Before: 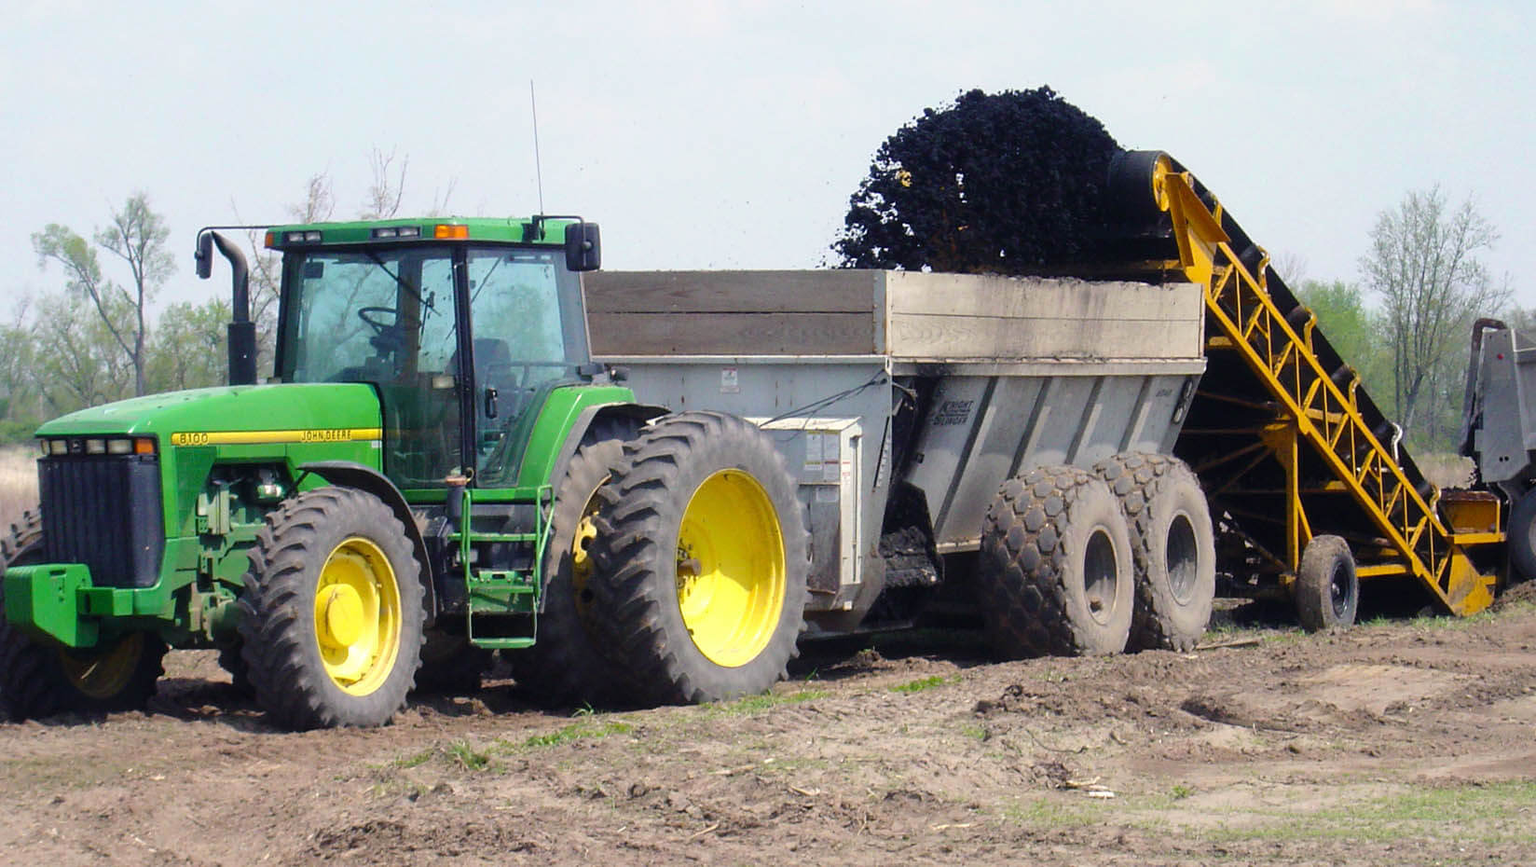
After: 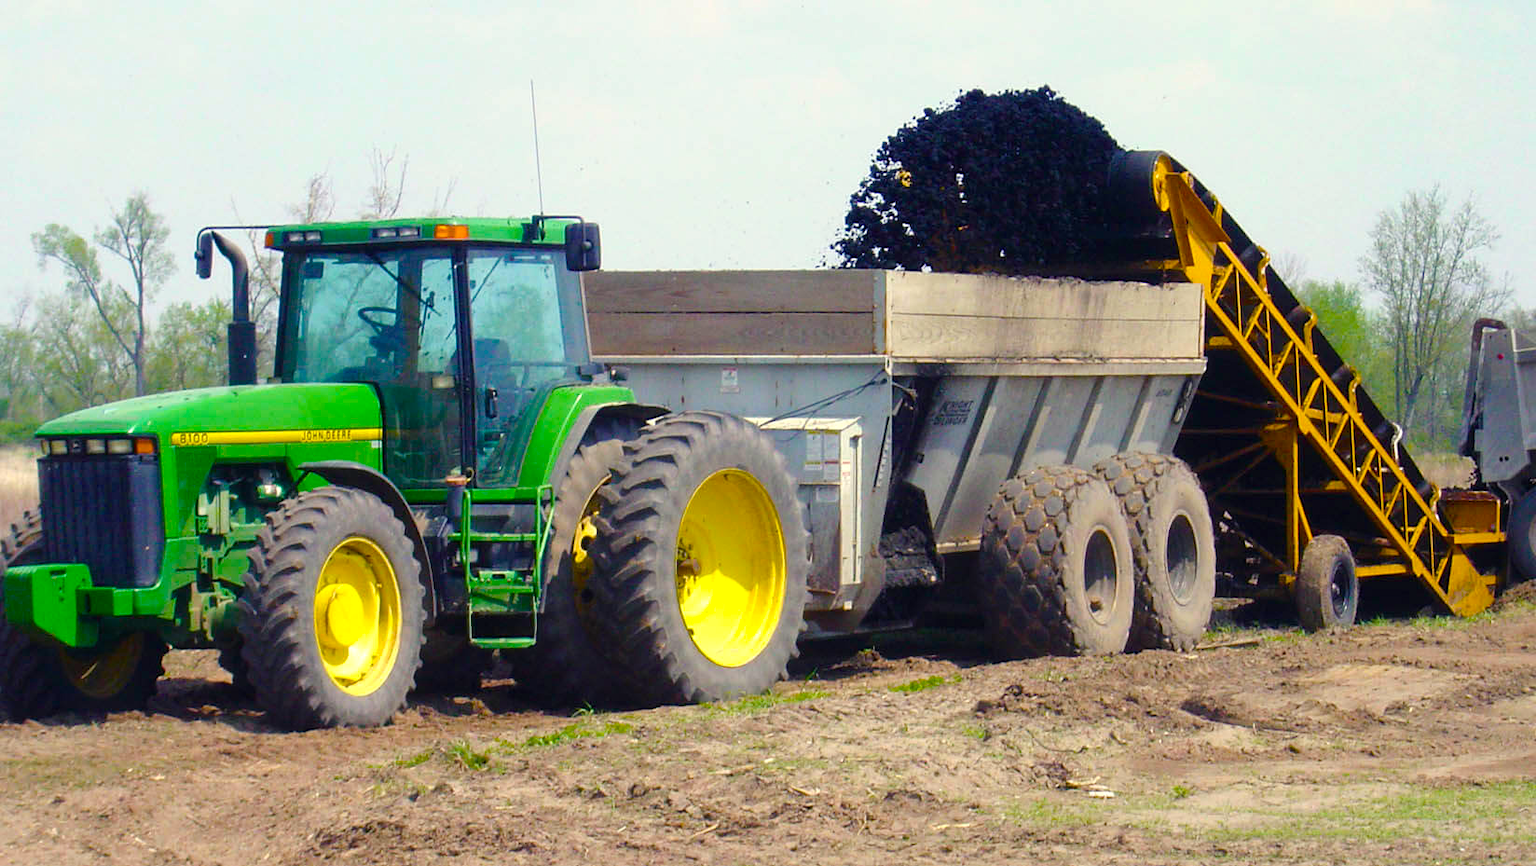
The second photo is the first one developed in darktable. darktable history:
color balance rgb: highlights gain › luminance 6.414%, highlights gain › chroma 2.519%, highlights gain › hue 93.01°, perceptual saturation grading › global saturation 40.33%, perceptual saturation grading › highlights -24.955%, perceptual saturation grading › mid-tones 34.561%, perceptual saturation grading › shadows 34.689%, global vibrance 20%
